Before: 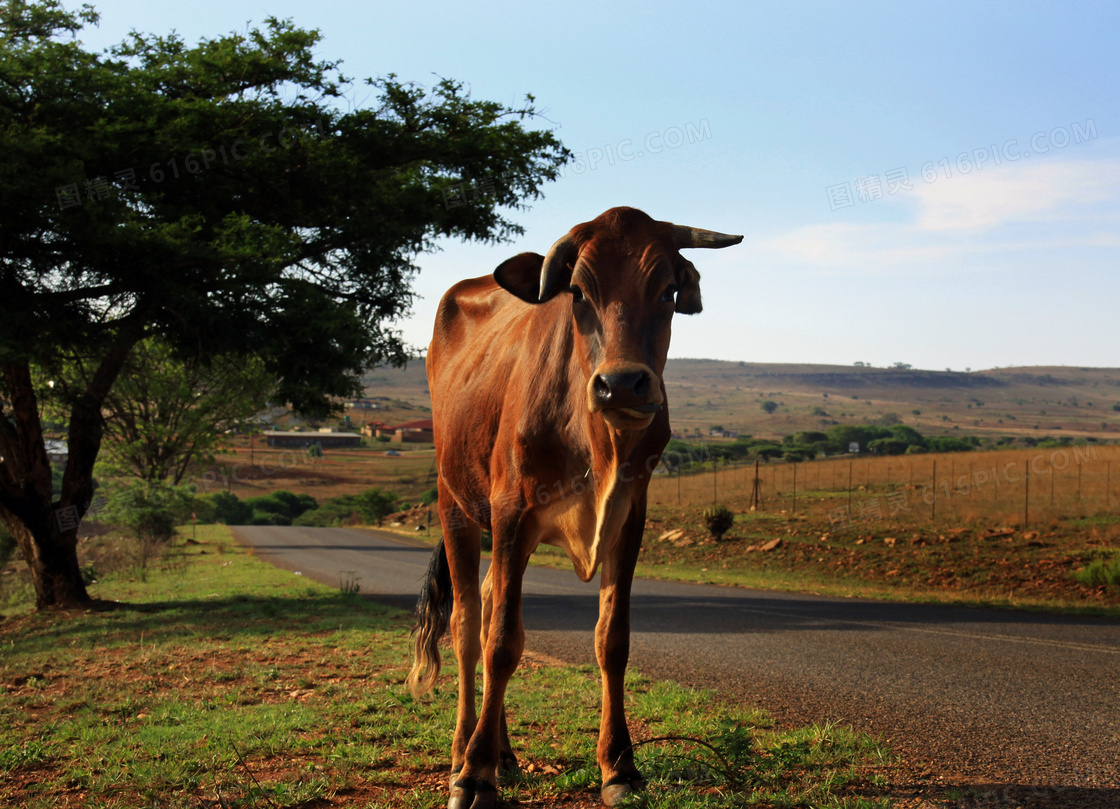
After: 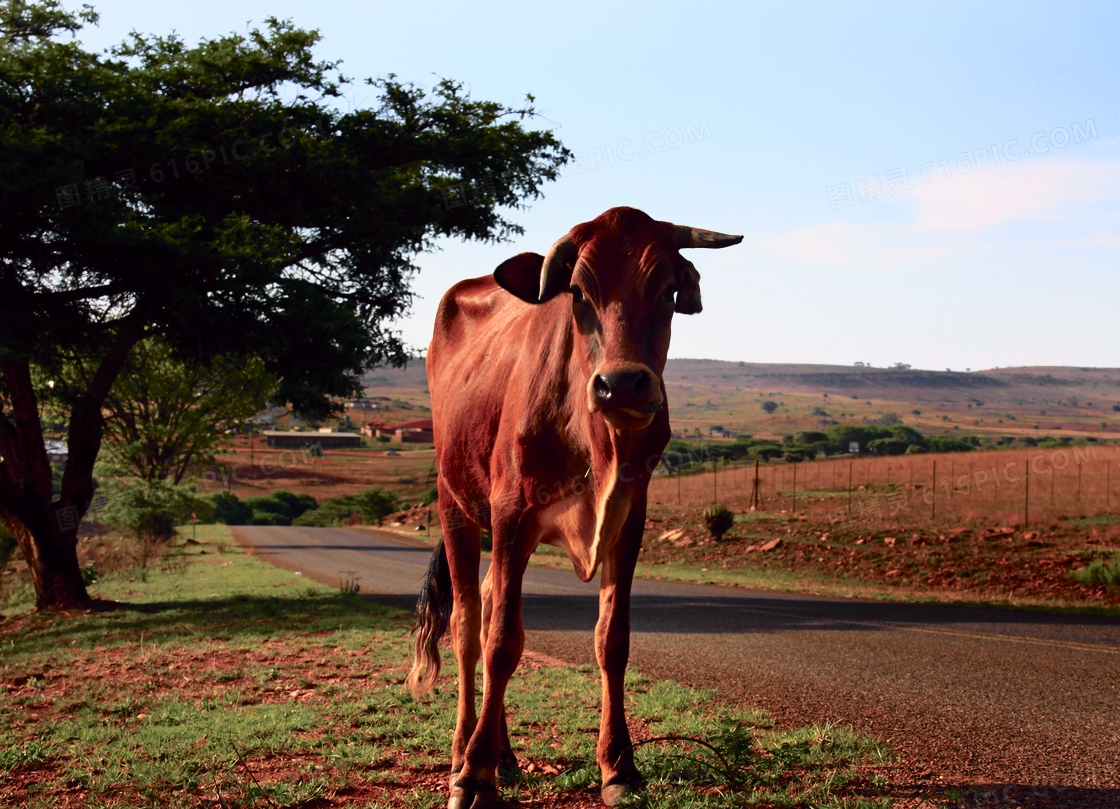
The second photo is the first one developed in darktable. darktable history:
tone curve: curves: ch0 [(0, 0) (0.105, 0.068) (0.195, 0.162) (0.283, 0.283) (0.384, 0.404) (0.485, 0.531) (0.638, 0.681) (0.795, 0.879) (1, 0.977)]; ch1 [(0, 0) (0.161, 0.092) (0.35, 0.33) (0.379, 0.401) (0.456, 0.469) (0.498, 0.506) (0.521, 0.549) (0.58, 0.624) (0.635, 0.671) (1, 1)]; ch2 [(0, 0) (0.371, 0.362) (0.437, 0.437) (0.483, 0.484) (0.53, 0.515) (0.56, 0.58) (0.622, 0.606) (1, 1)], color space Lab, independent channels, preserve colors none
